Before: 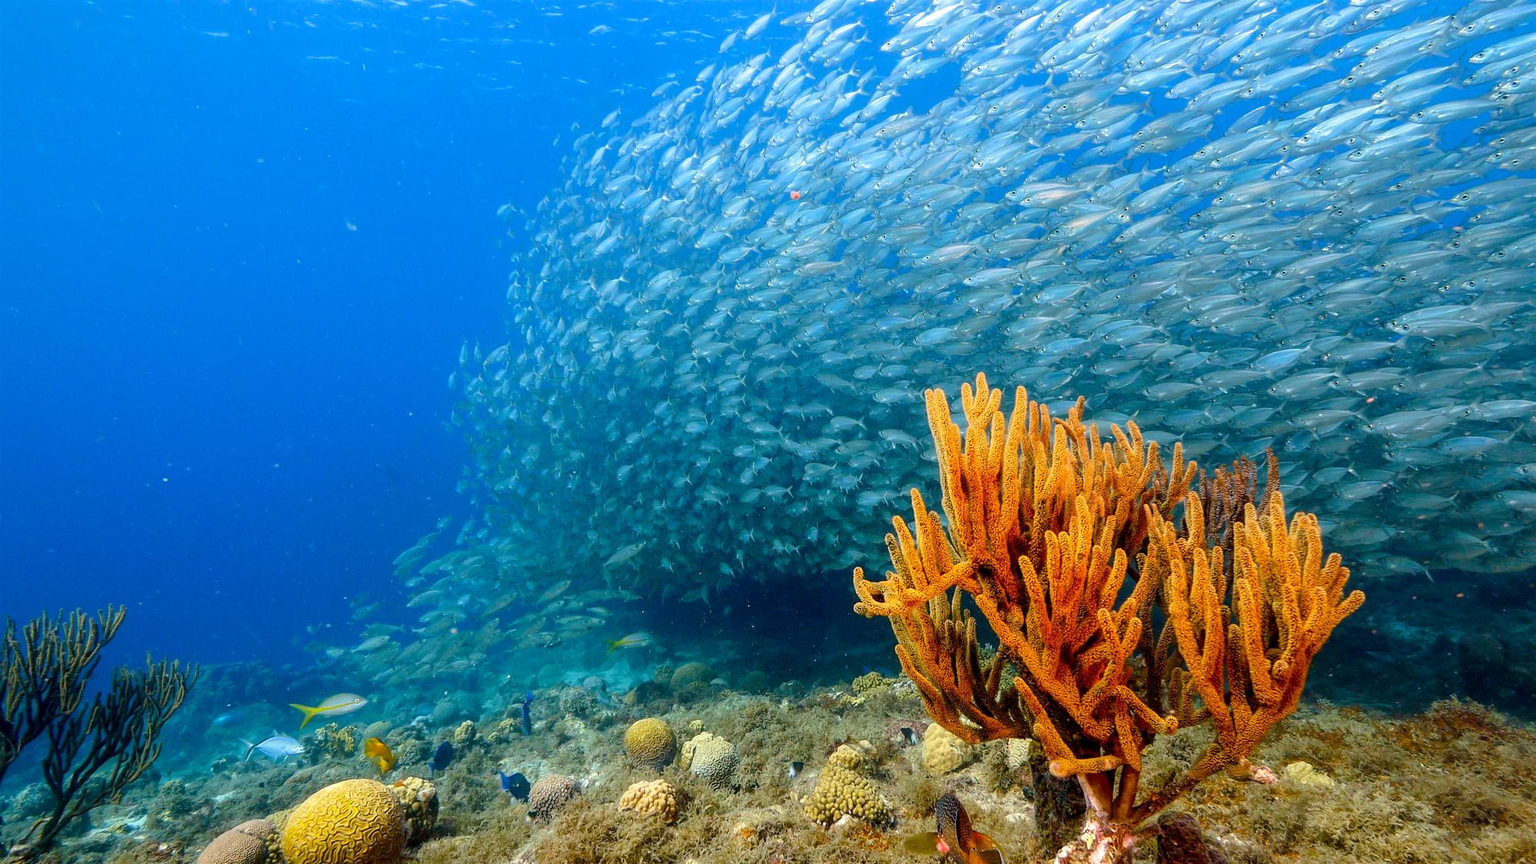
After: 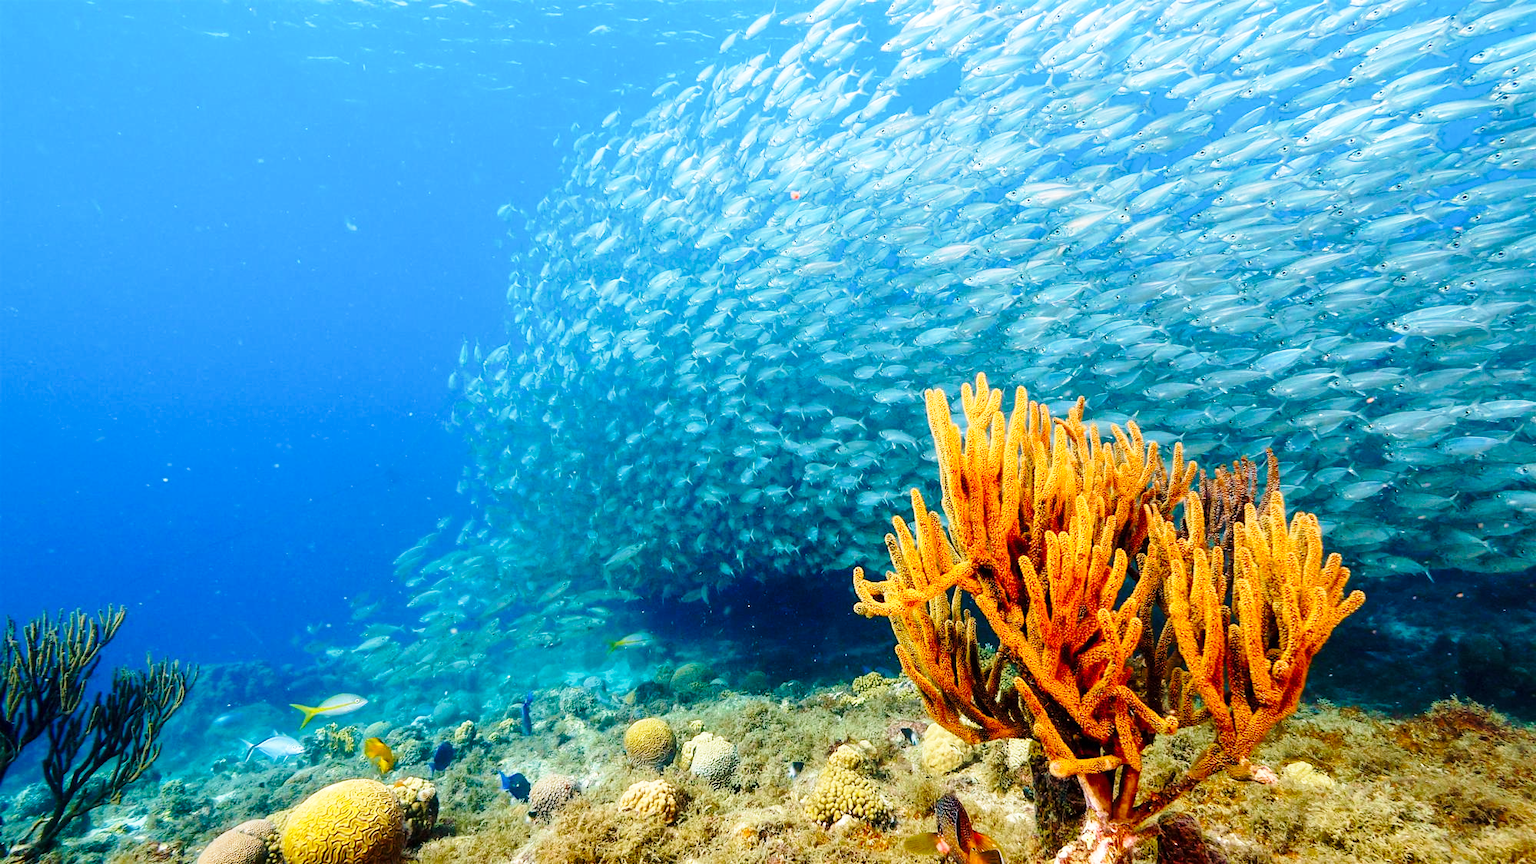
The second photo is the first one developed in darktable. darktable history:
base curve: curves: ch0 [(0, 0) (0.028, 0.03) (0.121, 0.232) (0.46, 0.748) (0.859, 0.968) (1, 1)], preserve colors none
velvia: on, module defaults
